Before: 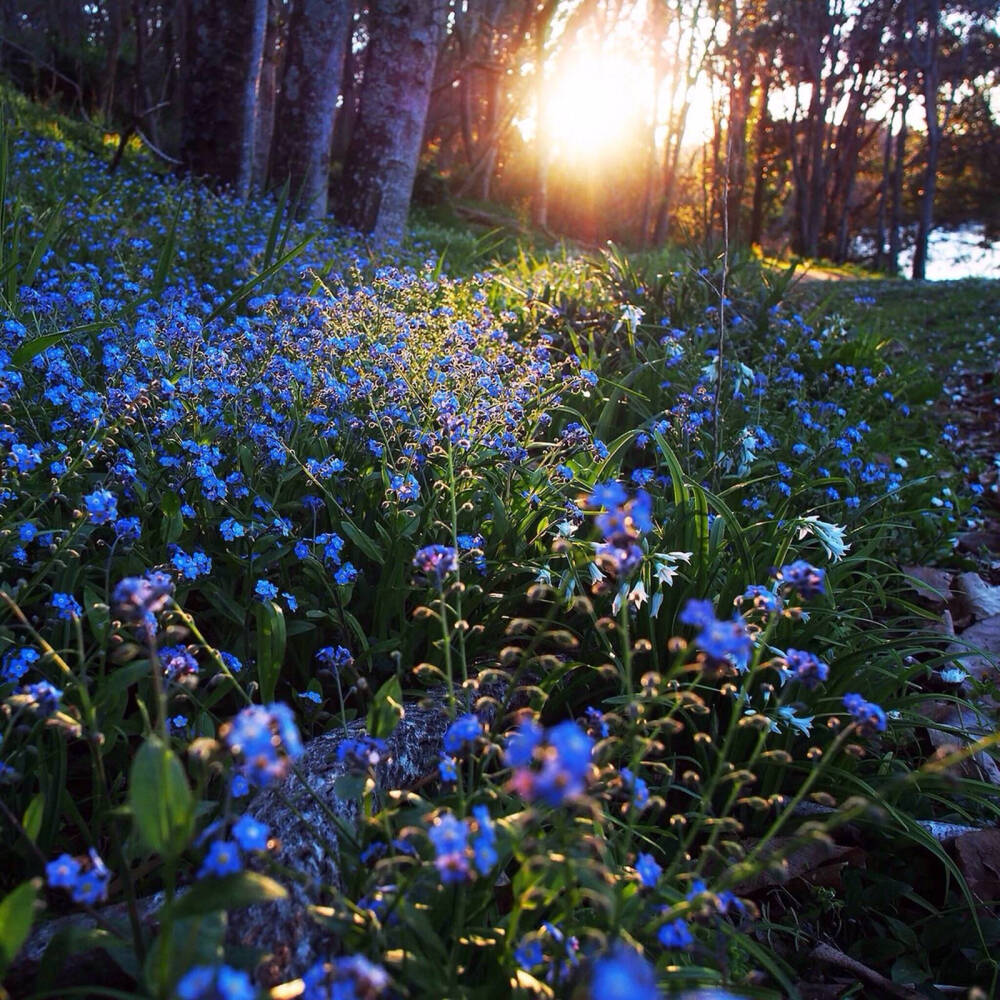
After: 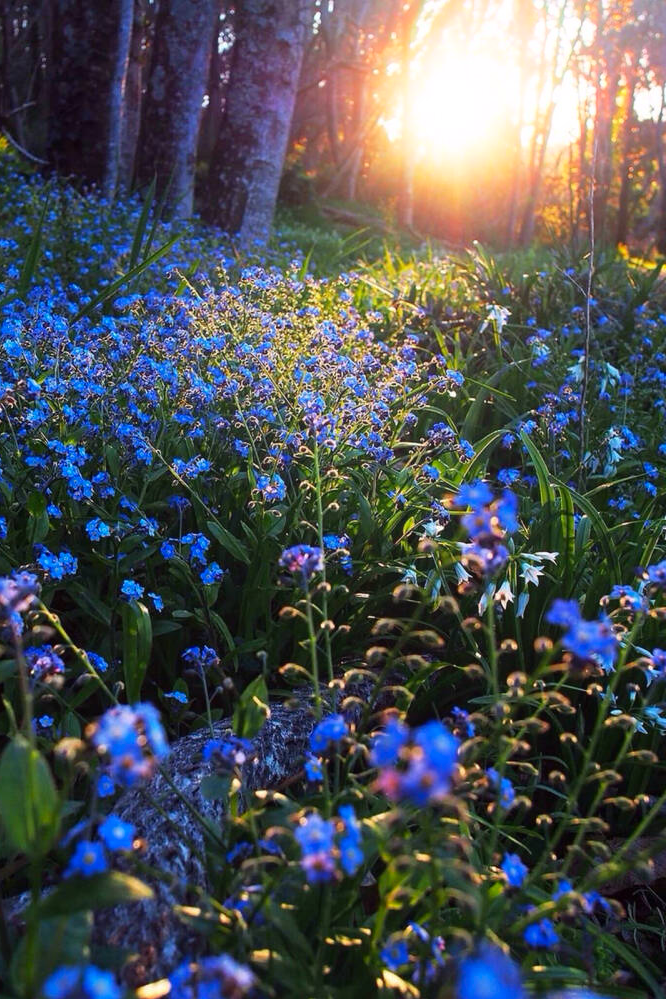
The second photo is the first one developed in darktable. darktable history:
crop and rotate: left 13.409%, right 19.924%
bloom: on, module defaults
contrast brightness saturation: saturation 0.1
